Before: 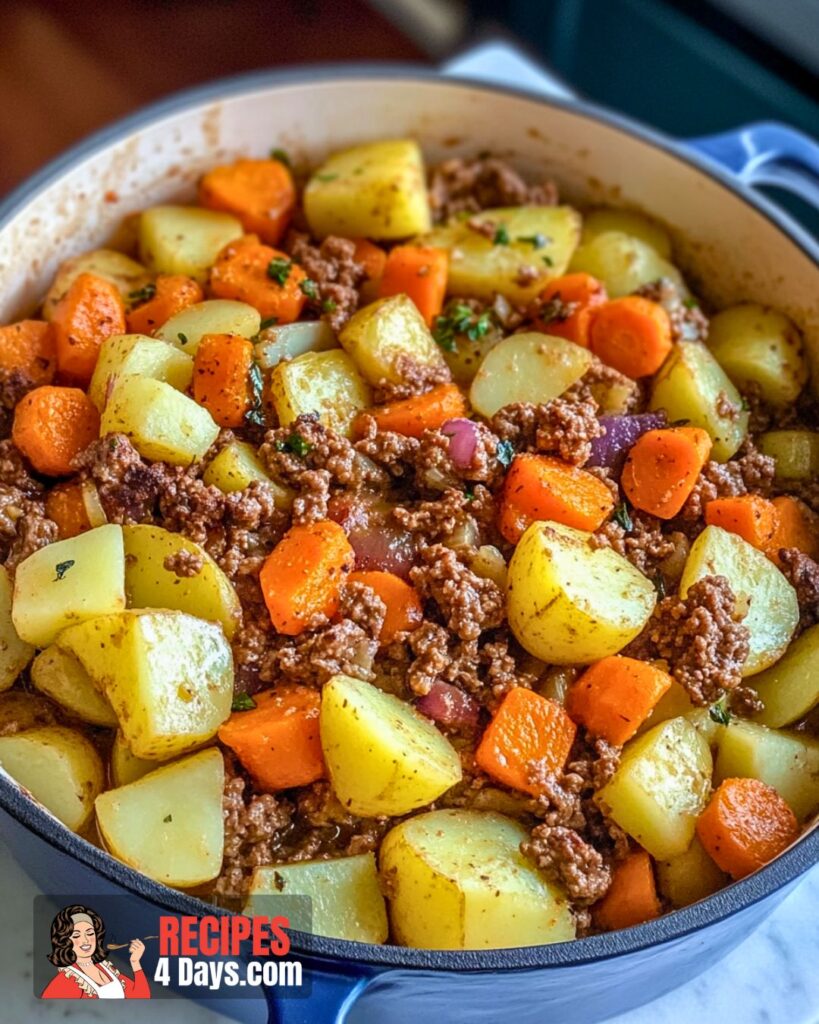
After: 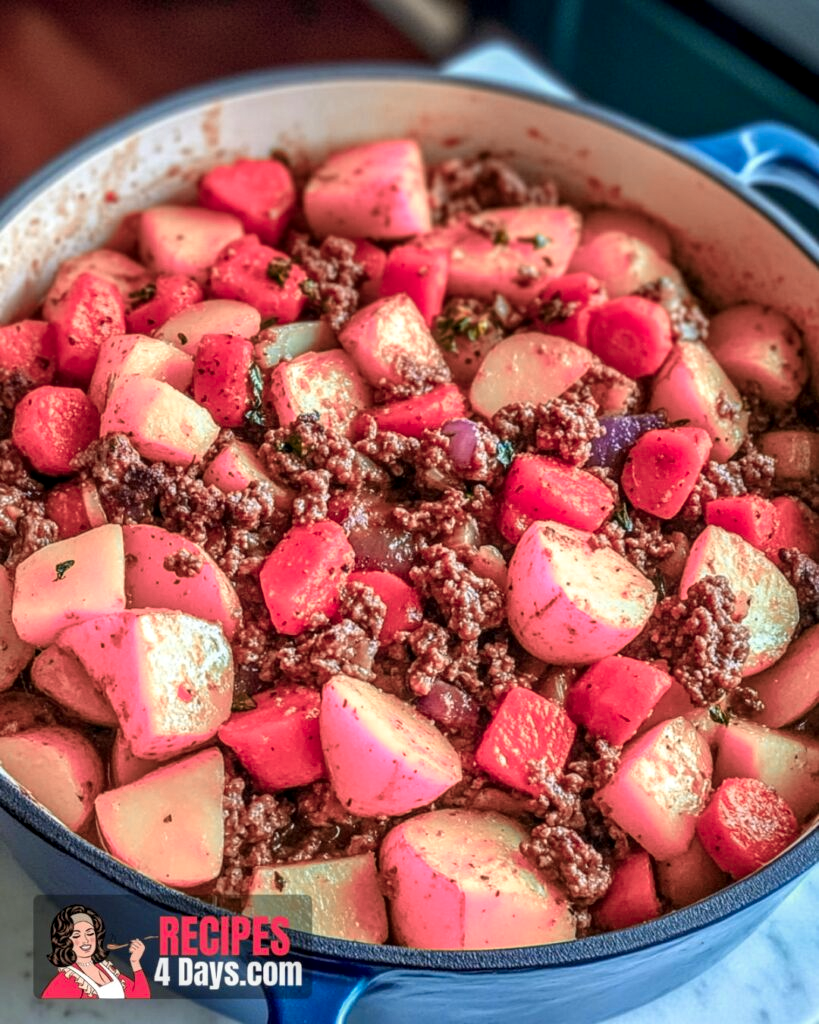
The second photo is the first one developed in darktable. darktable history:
local contrast: on, module defaults
color zones: curves: ch2 [(0, 0.488) (0.143, 0.417) (0.286, 0.212) (0.429, 0.179) (0.571, 0.154) (0.714, 0.415) (0.857, 0.495) (1, 0.488)]
